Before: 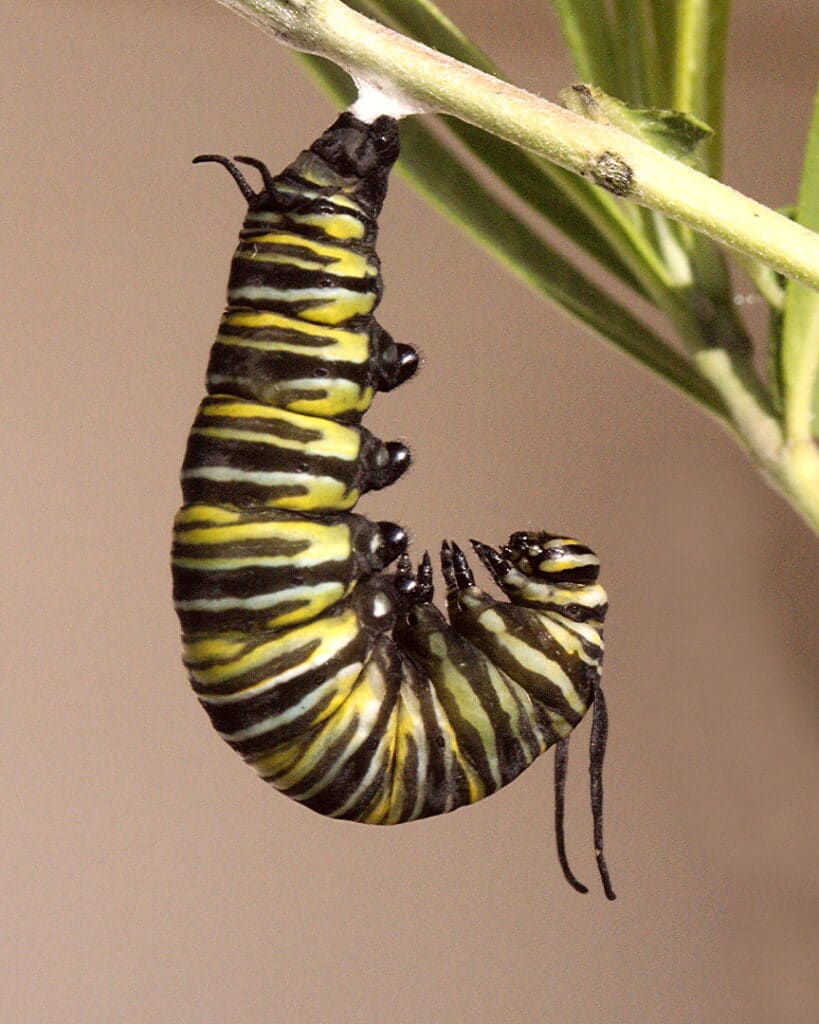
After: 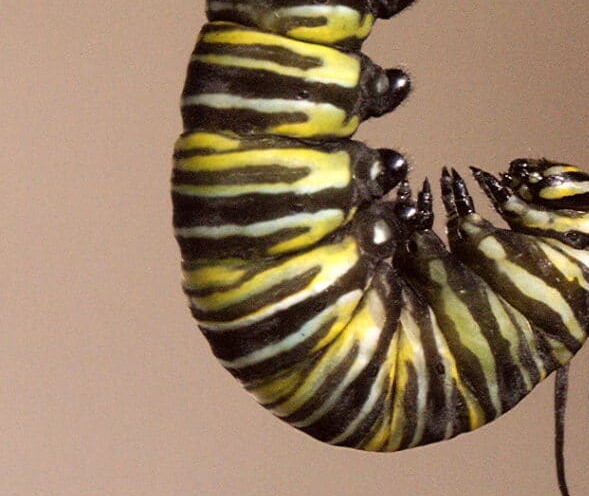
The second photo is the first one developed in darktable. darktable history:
crop: top 36.498%, right 27.964%, bottom 14.995%
white balance: red 1, blue 1
